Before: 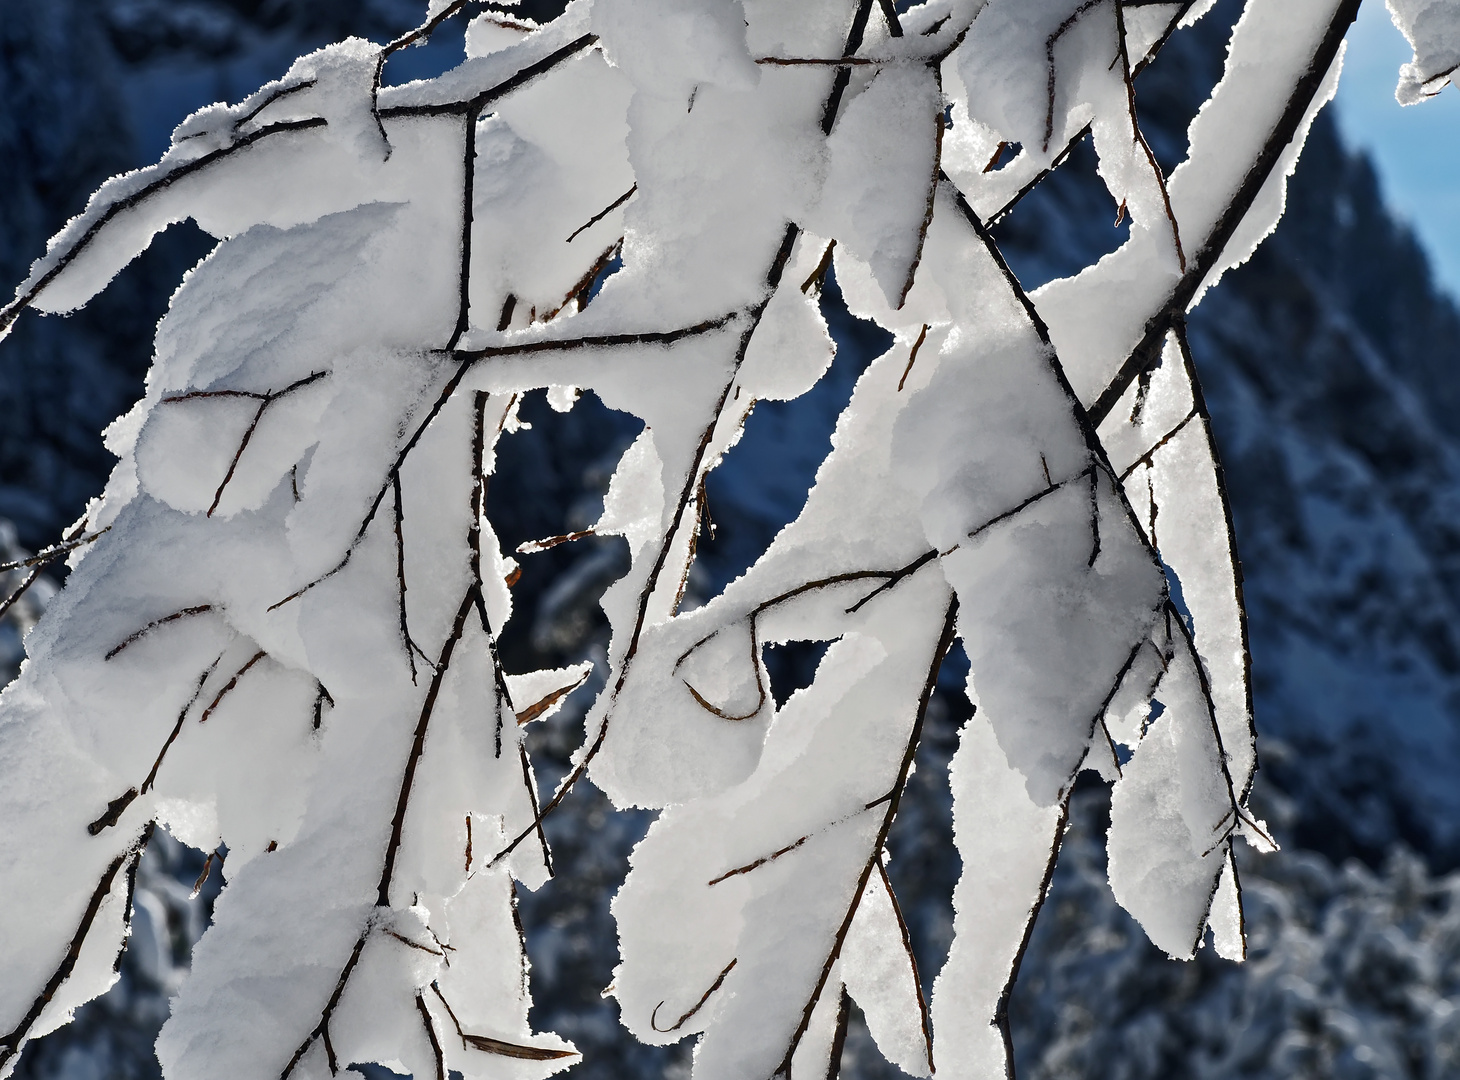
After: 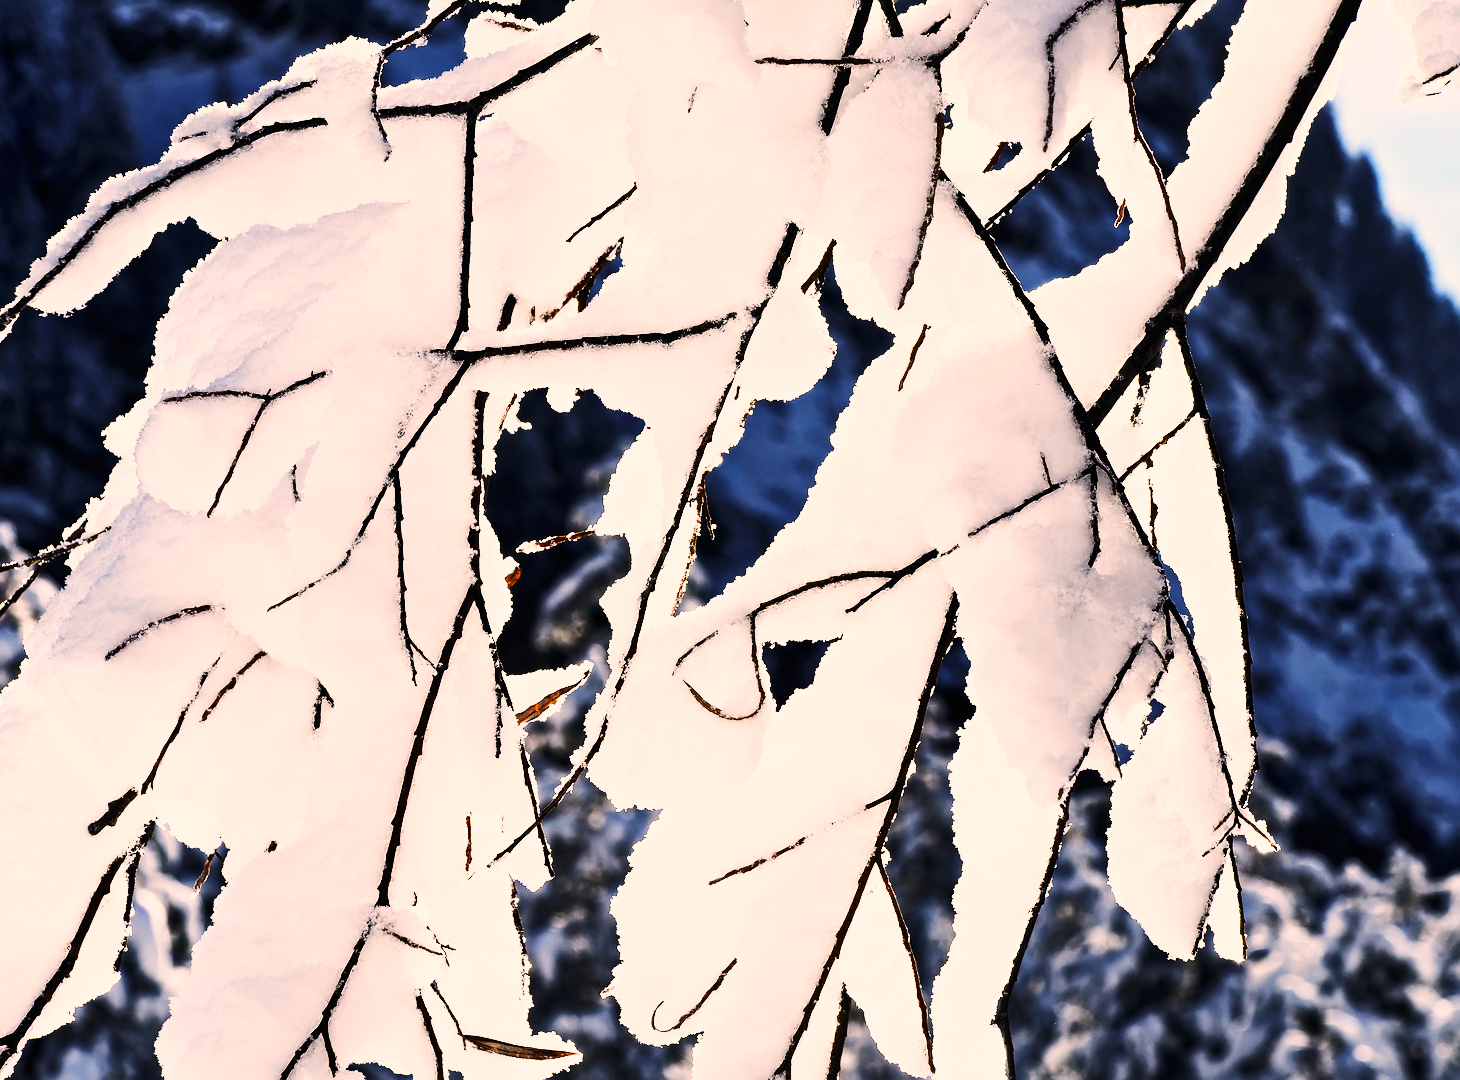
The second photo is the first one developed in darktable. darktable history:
color correction: highlights a* 12.01, highlights b* 12.32
tone curve: curves: ch0 [(0, 0) (0.126, 0.086) (0.338, 0.307) (0.494, 0.531) (0.703, 0.762) (1, 1)]; ch1 [(0, 0) (0.346, 0.324) (0.45, 0.426) (0.5, 0.5) (0.522, 0.517) (0.55, 0.578) (1, 1)]; ch2 [(0, 0) (0.44, 0.424) (0.501, 0.499) (0.554, 0.554) (0.622, 0.667) (0.707, 0.746) (1, 1)], color space Lab, linked channels, preserve colors none
base curve: curves: ch0 [(0, 0) (0.007, 0.004) (0.027, 0.03) (0.046, 0.07) (0.207, 0.54) (0.442, 0.872) (0.673, 0.972) (1, 1)], preserve colors none
